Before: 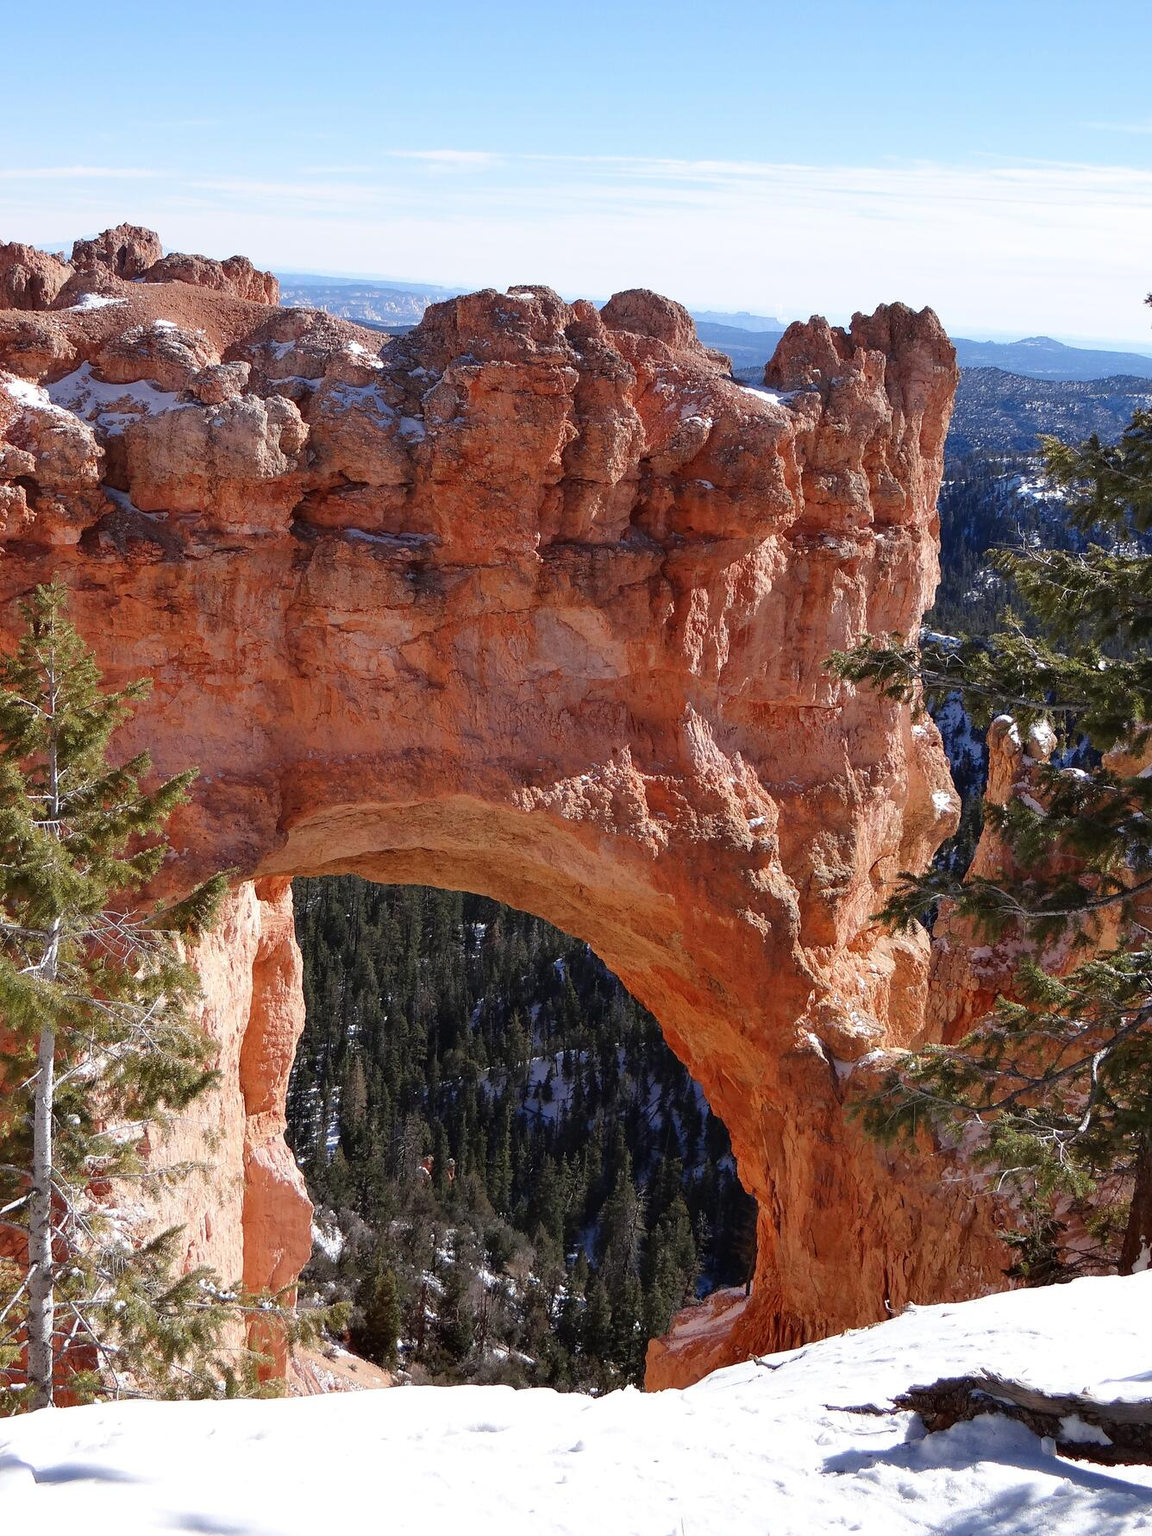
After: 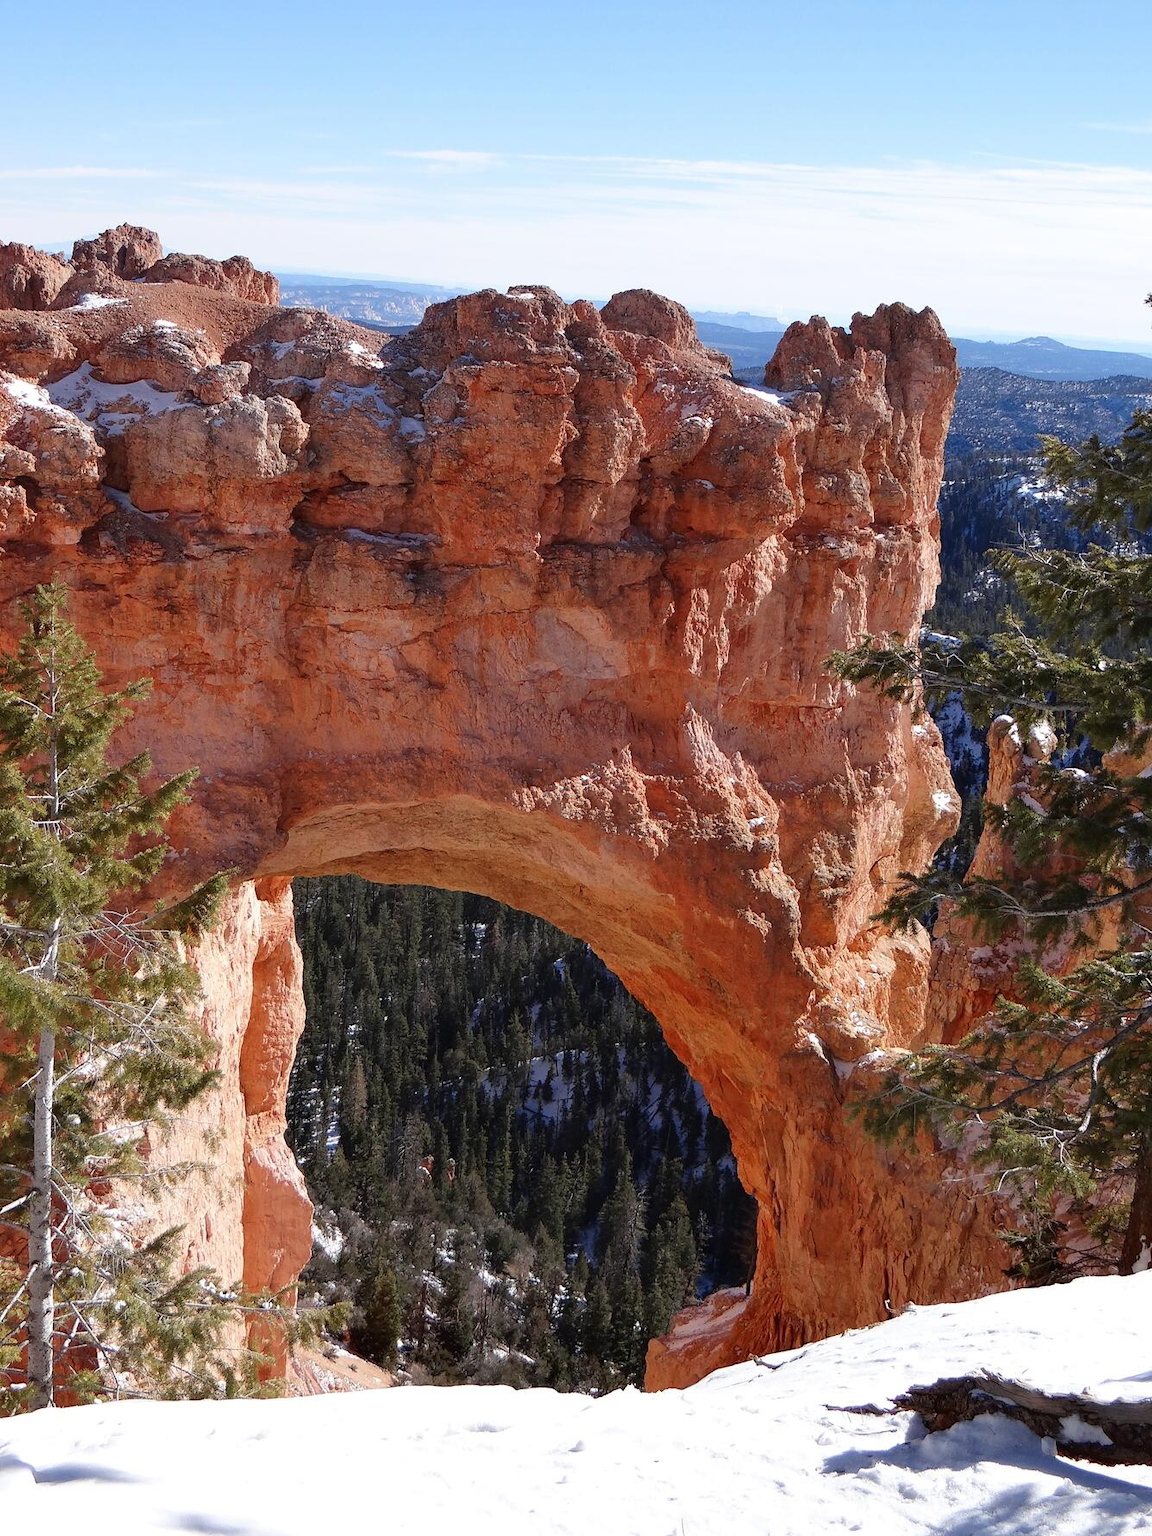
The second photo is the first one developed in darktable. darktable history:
exposure: exposure 0 EV, compensate highlight preservation false
